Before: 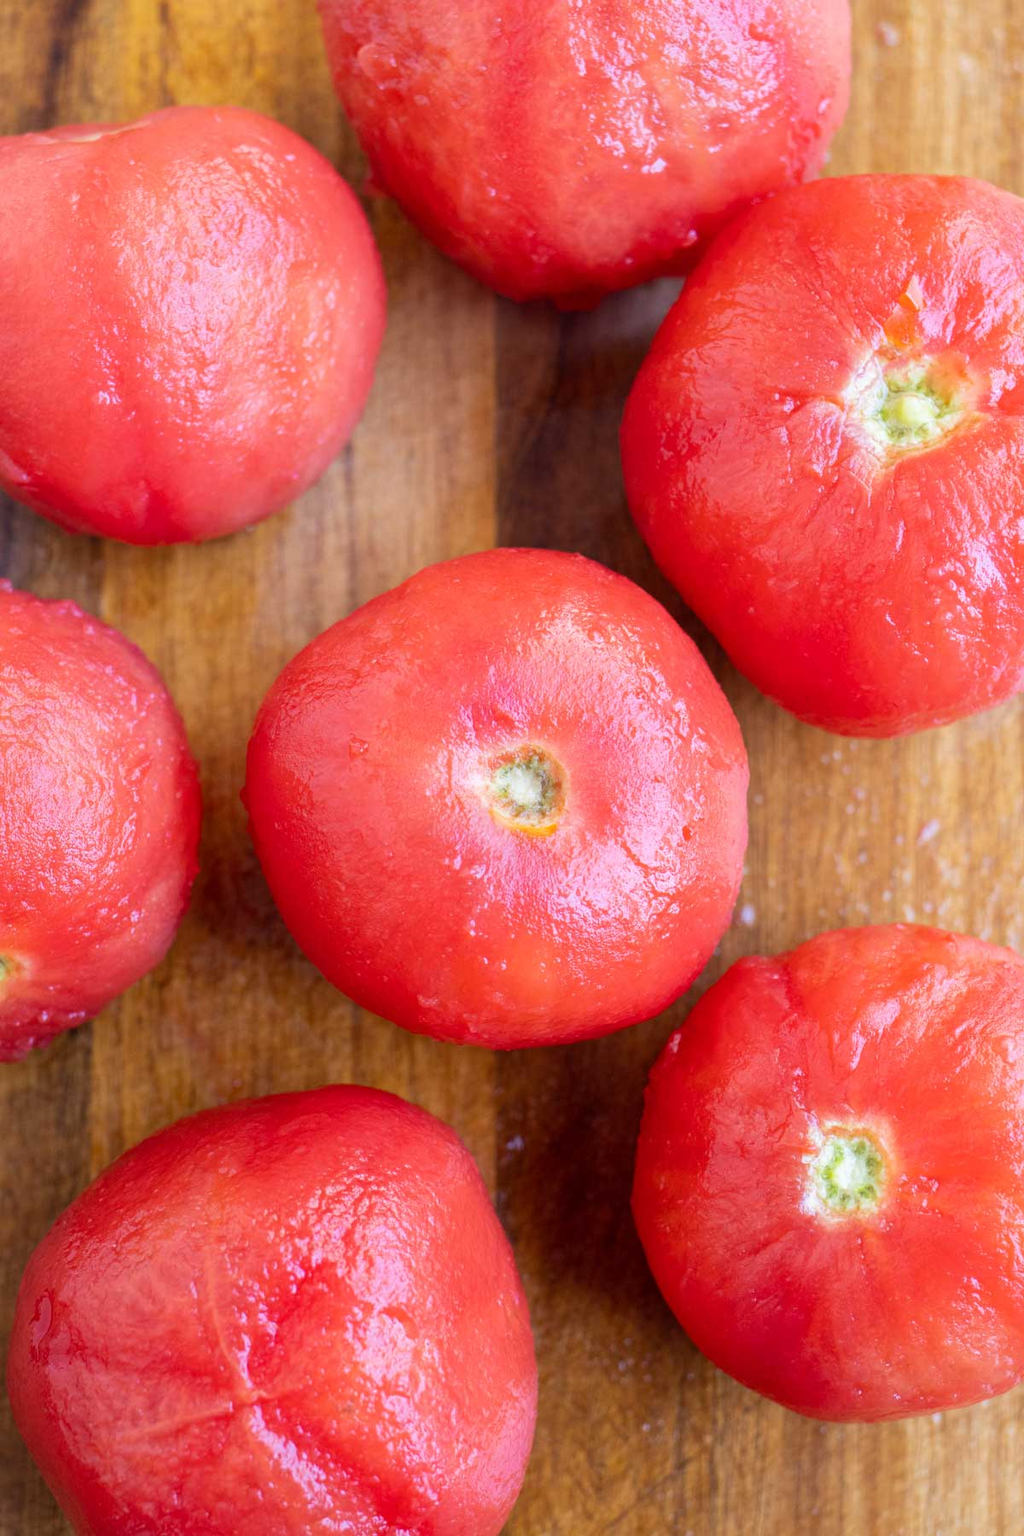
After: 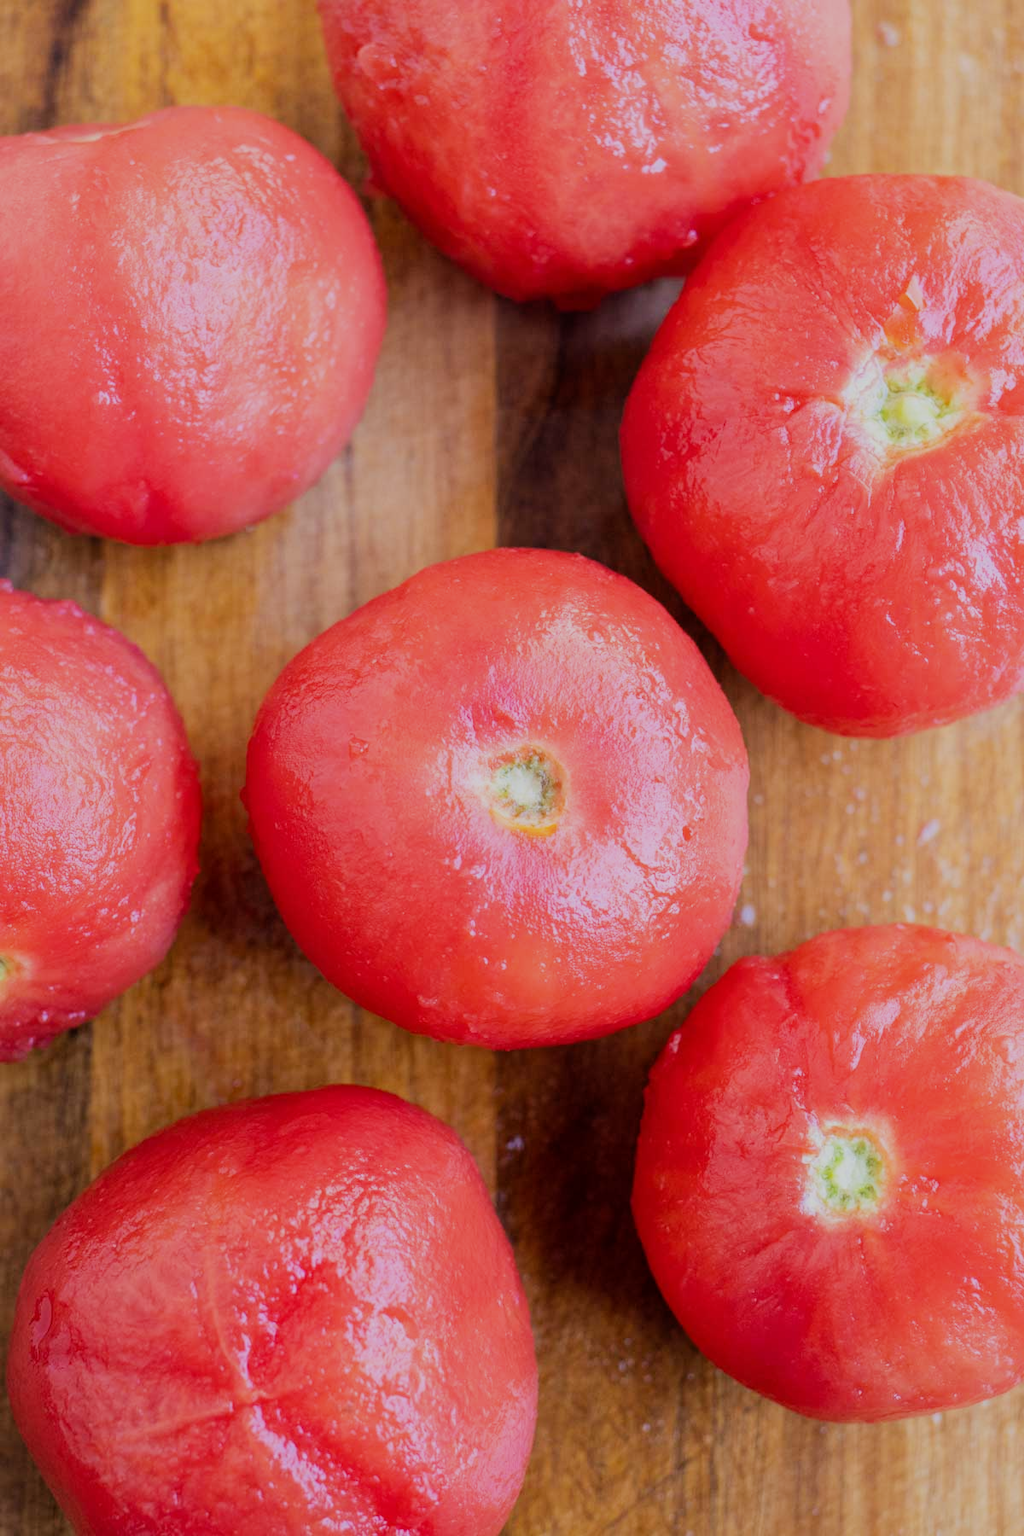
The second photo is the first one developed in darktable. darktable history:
filmic rgb: black relative exposure -8.51 EV, white relative exposure 5.56 EV, hardness 3.35, contrast 1.02
